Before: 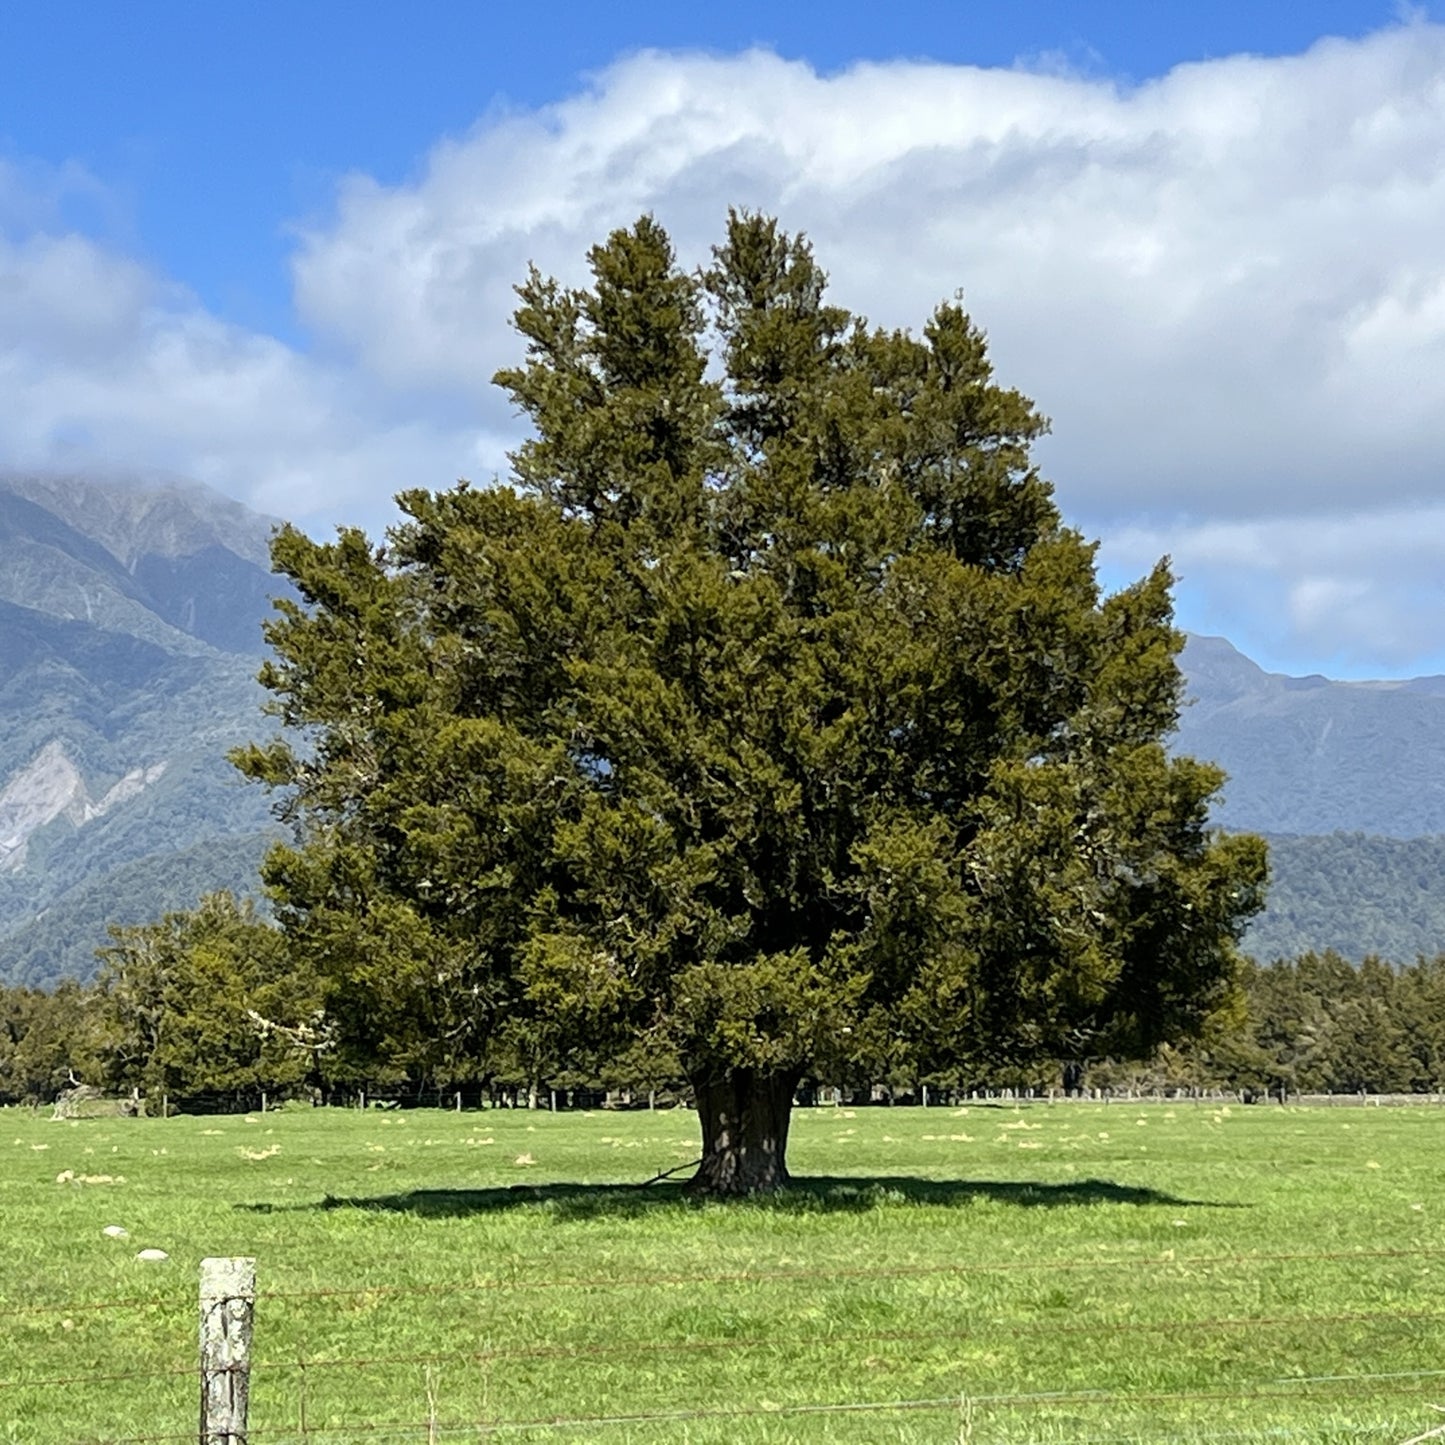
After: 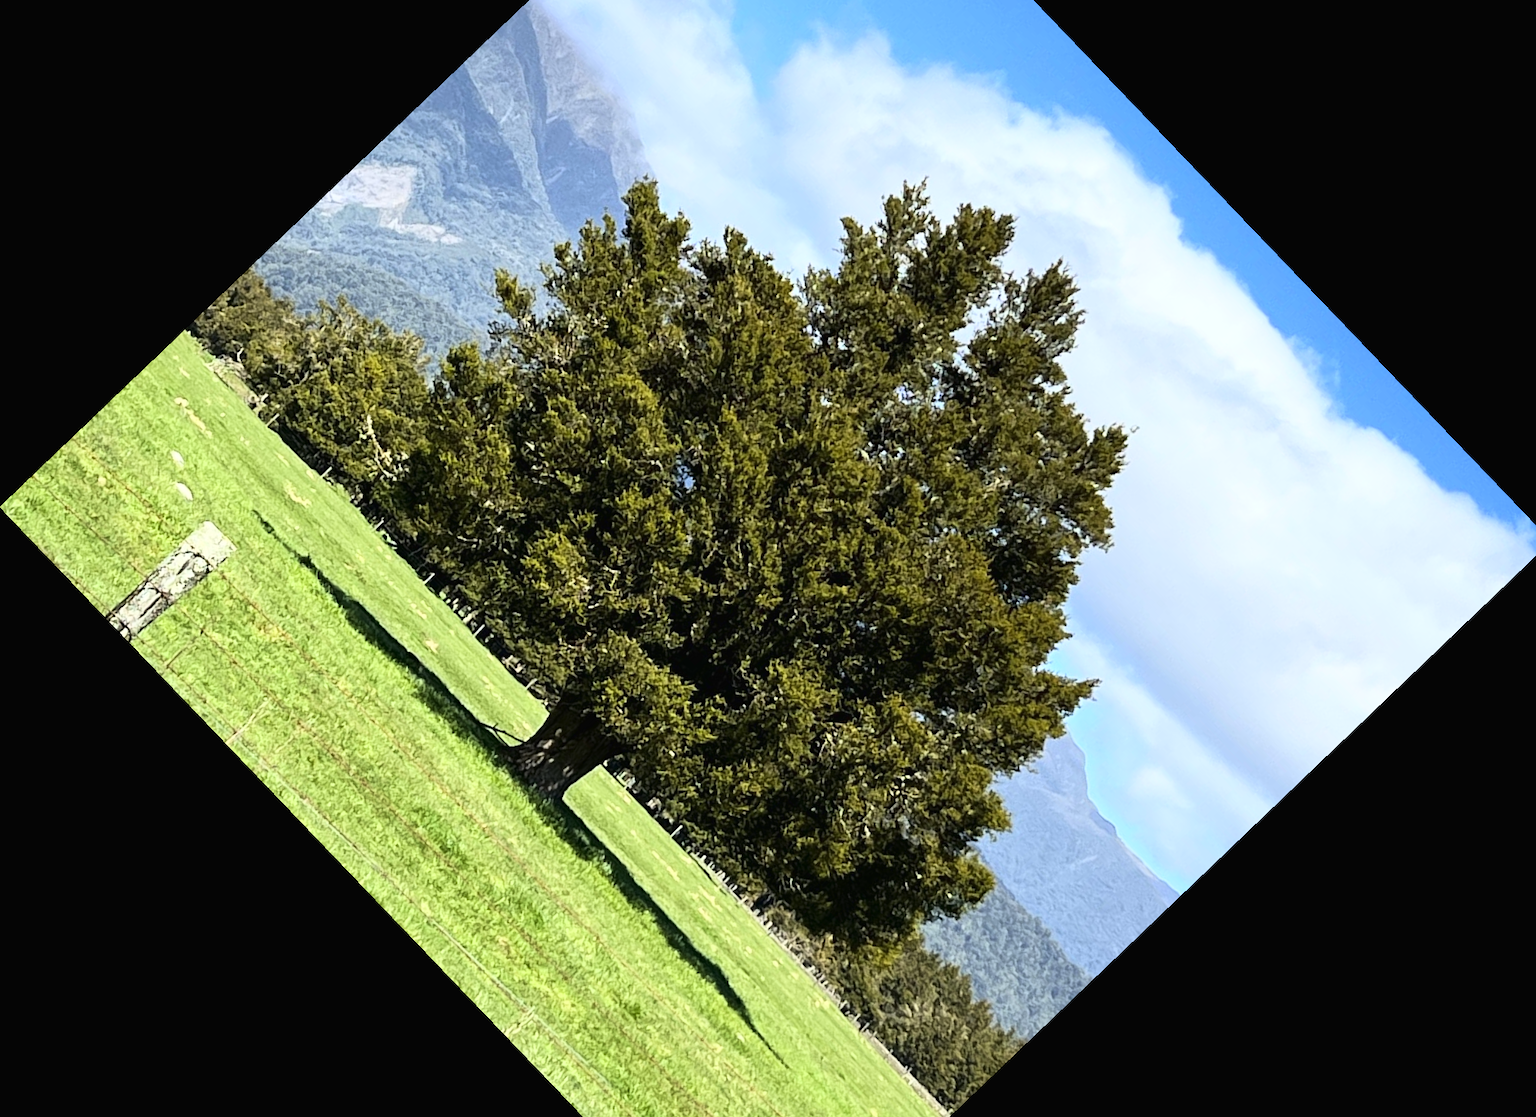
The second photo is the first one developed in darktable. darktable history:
crop and rotate: angle -46.26°, top 16.234%, right 0.912%, bottom 11.704%
tone curve: curves: ch0 [(0, 0.013) (0.198, 0.175) (0.512, 0.582) (0.625, 0.754) (0.81, 0.934) (1, 1)], color space Lab, linked channels, preserve colors none
